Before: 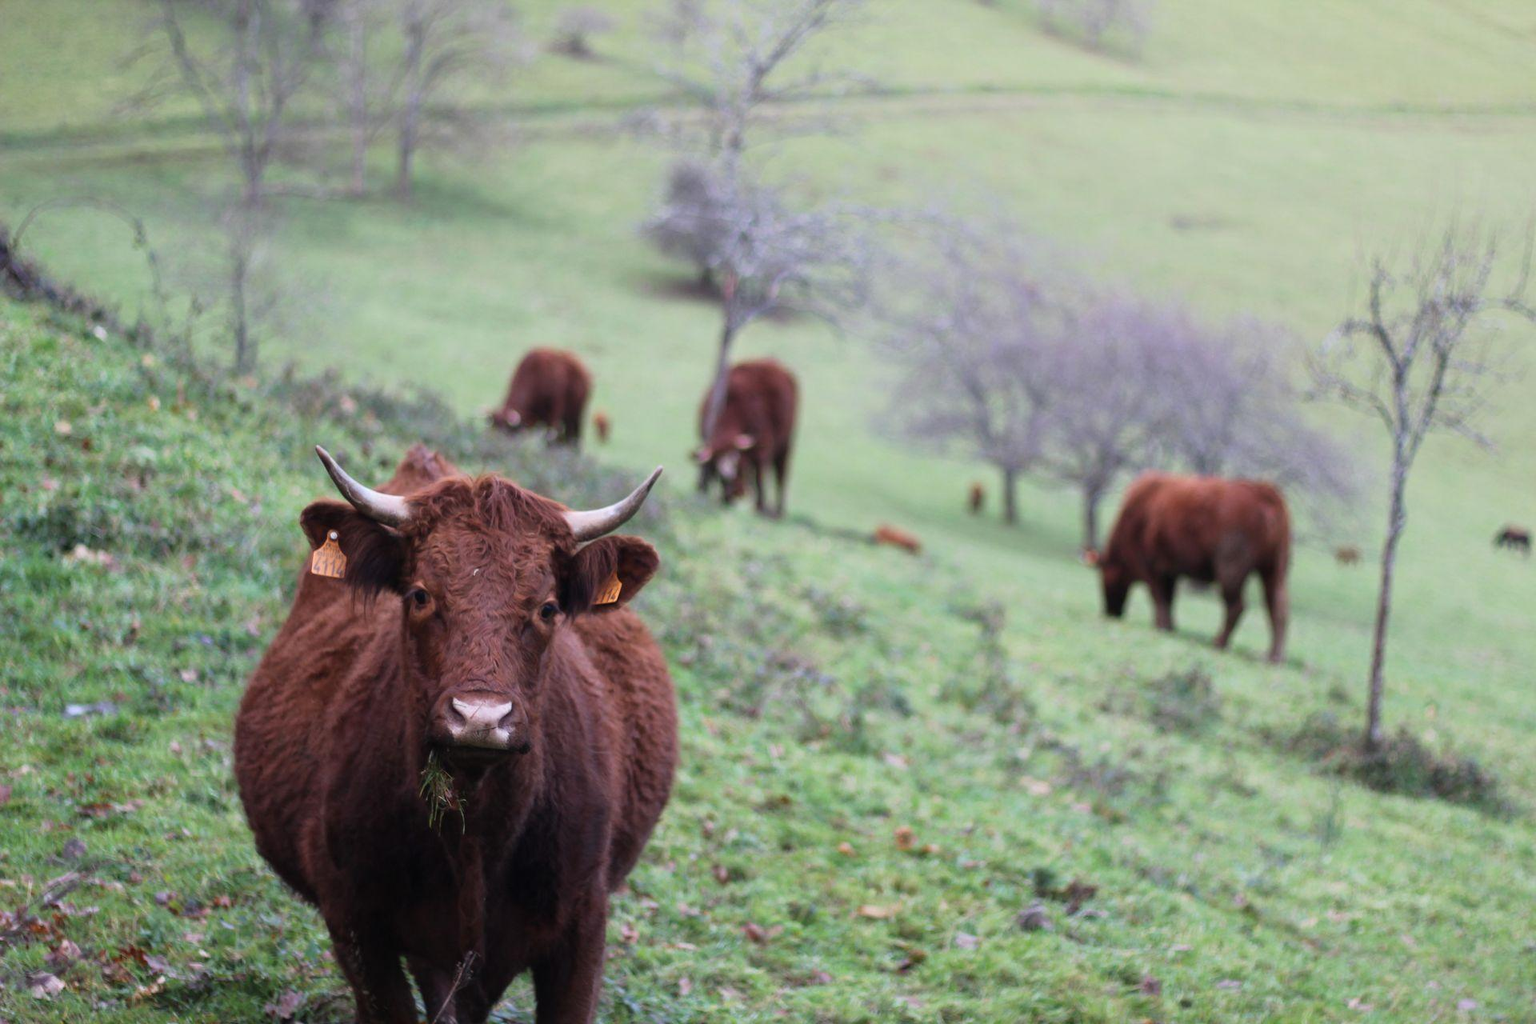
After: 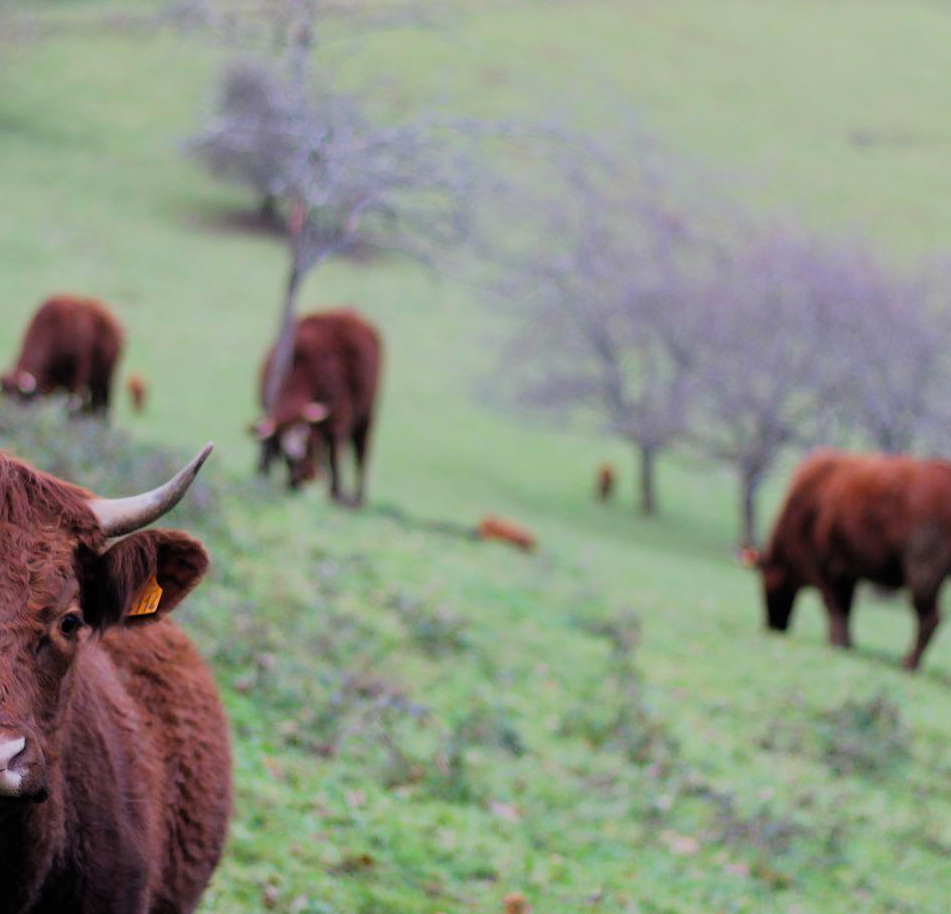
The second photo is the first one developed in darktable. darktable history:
filmic rgb: black relative exposure -7.75 EV, white relative exposure 4.4 EV, threshold 3 EV, hardness 3.76, latitude 38.11%, contrast 0.966, highlights saturation mix 10%, shadows ↔ highlights balance 4.59%, color science v4 (2020), enable highlight reconstruction true
crop: left 32.075%, top 10.976%, right 18.355%, bottom 17.596%
